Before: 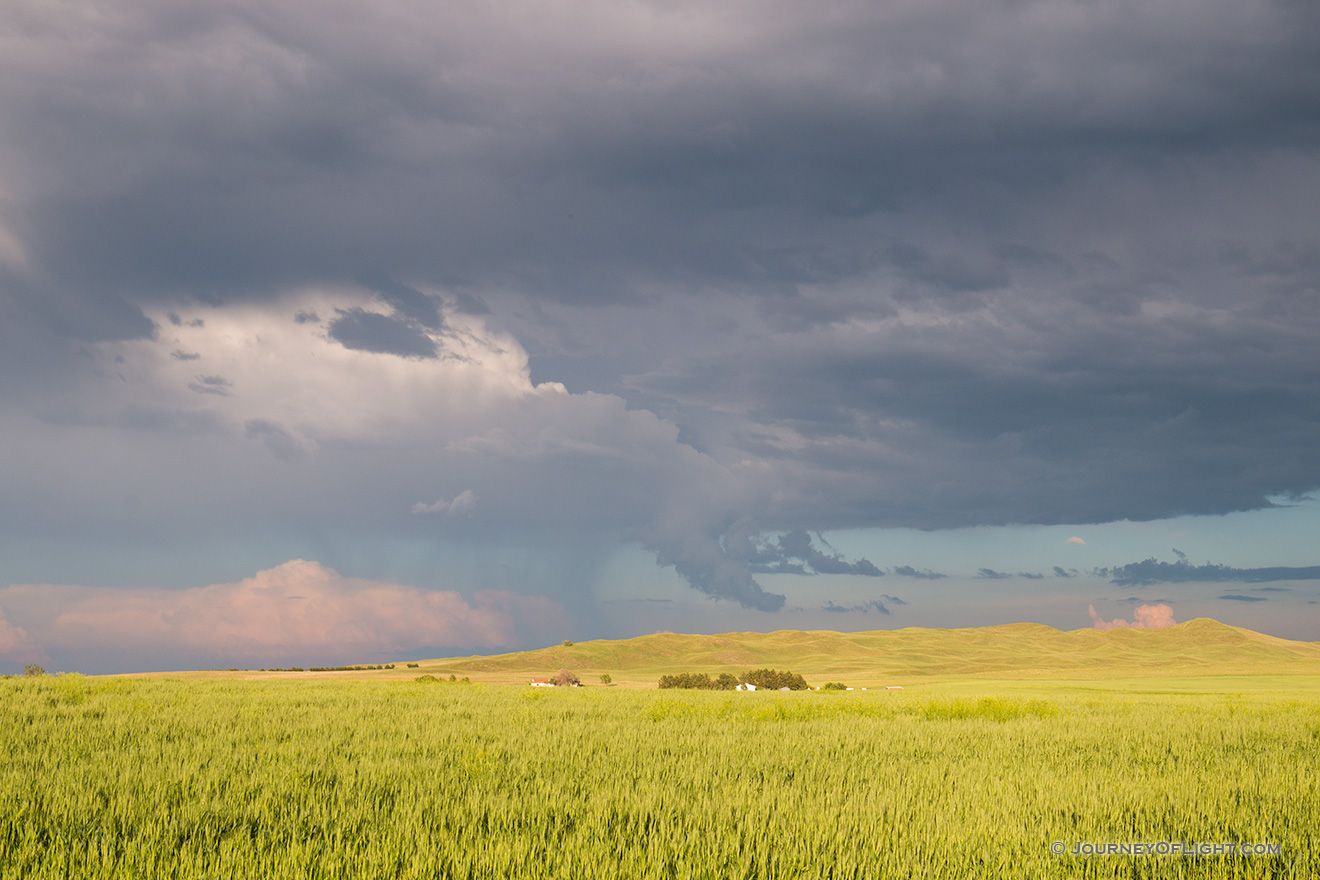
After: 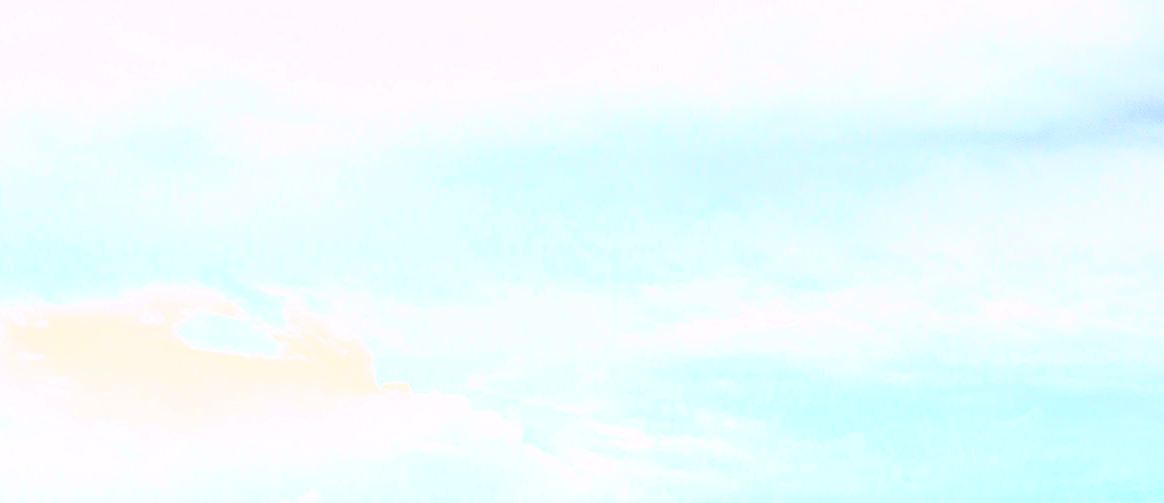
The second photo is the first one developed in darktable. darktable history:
contrast brightness saturation: contrast 0.83, brightness 0.59, saturation 0.59
exposure: black level correction 0, exposure 0.6 EV, compensate highlight preservation false
rgb curve: curves: ch0 [(0, 0) (0.21, 0.15) (0.24, 0.21) (0.5, 0.75) (0.75, 0.96) (0.89, 0.99) (1, 1)]; ch1 [(0, 0.02) (0.21, 0.13) (0.25, 0.2) (0.5, 0.67) (0.75, 0.9) (0.89, 0.97) (1, 1)]; ch2 [(0, 0.02) (0.21, 0.13) (0.25, 0.2) (0.5, 0.67) (0.75, 0.9) (0.89, 0.97) (1, 1)], compensate middle gray true
crop and rotate: left 11.812%, bottom 42.776%
